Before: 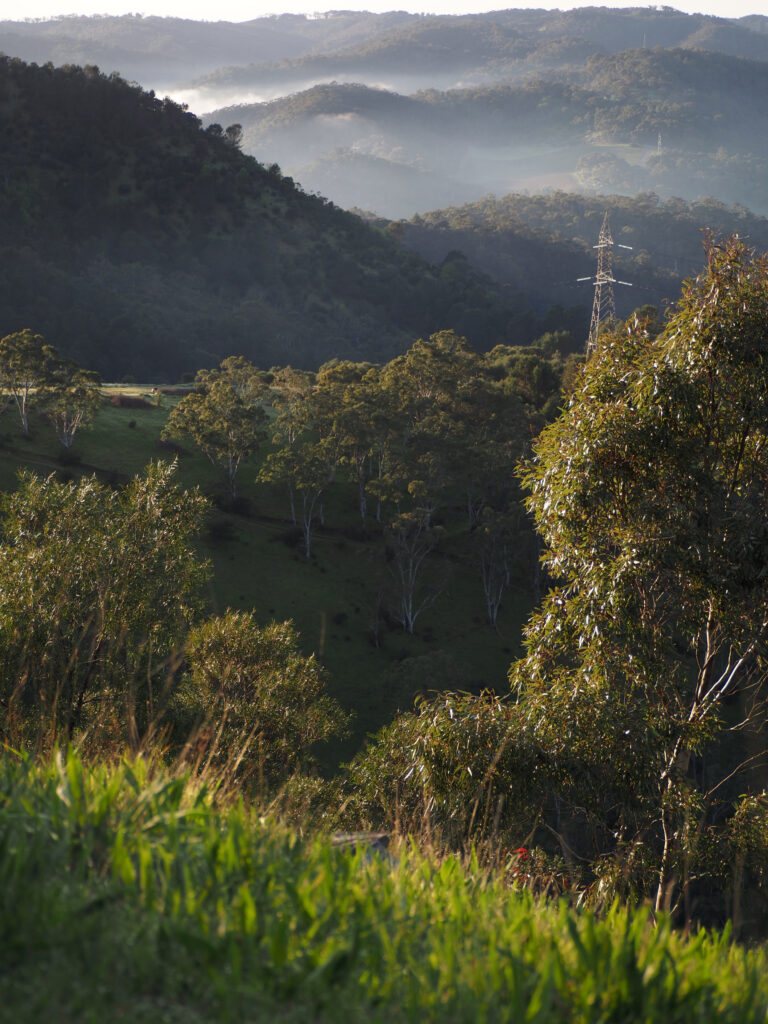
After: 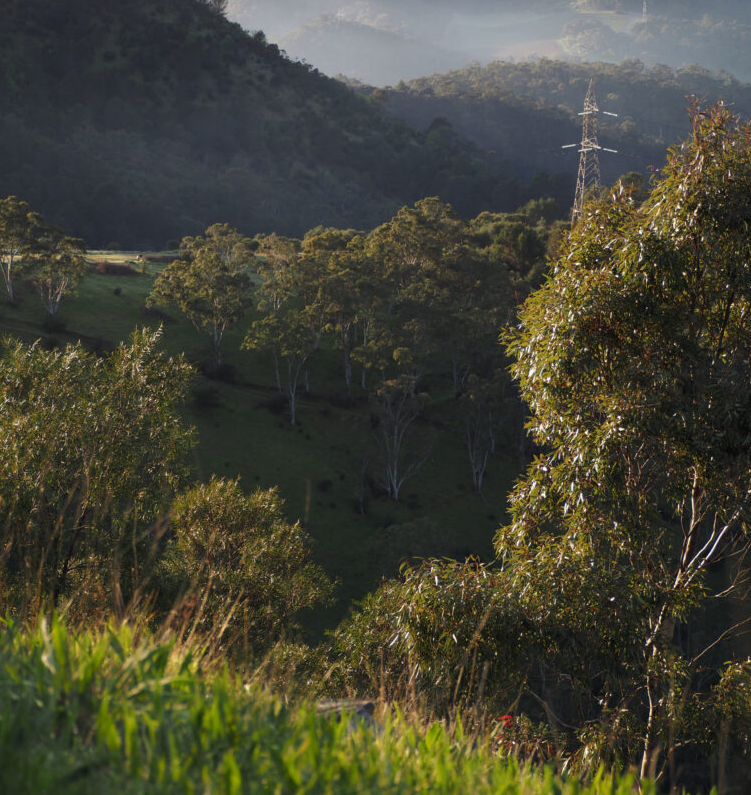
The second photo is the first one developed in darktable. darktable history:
crop and rotate: left 1.967%, top 12.991%, right 0.219%, bottom 9.364%
